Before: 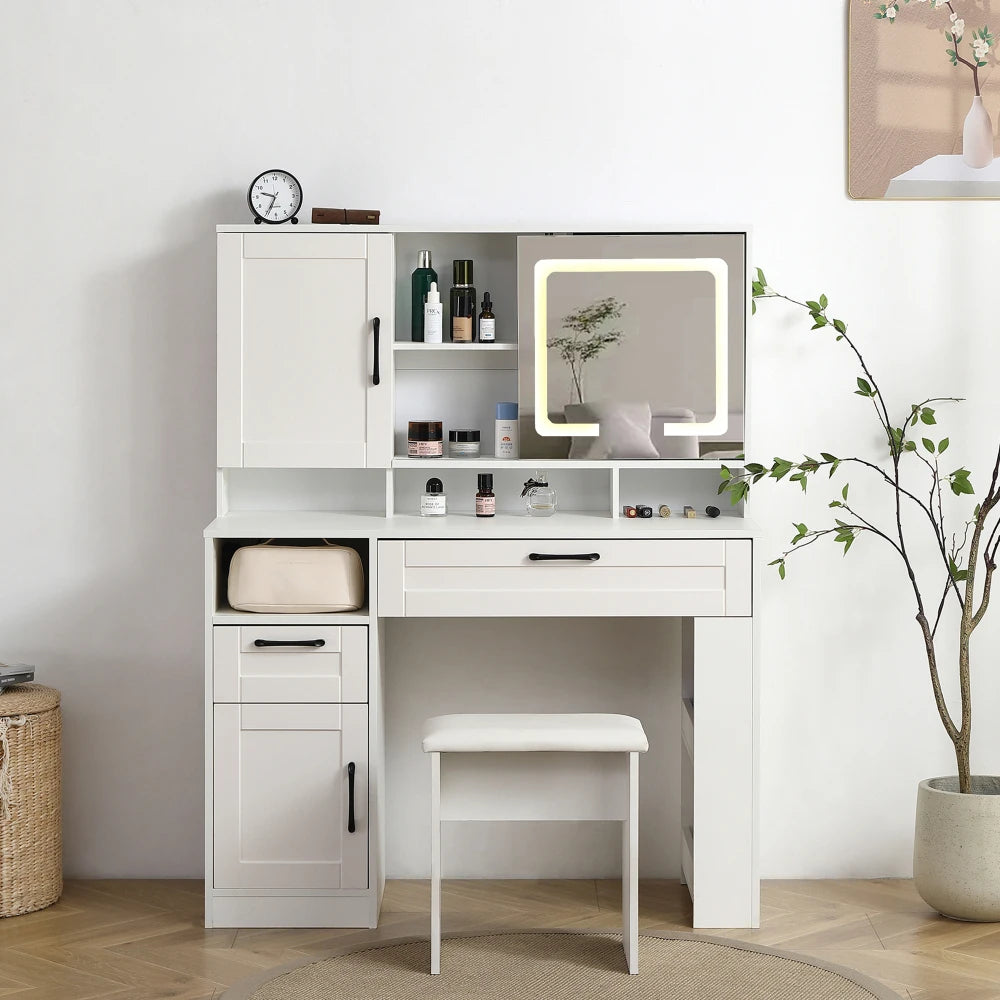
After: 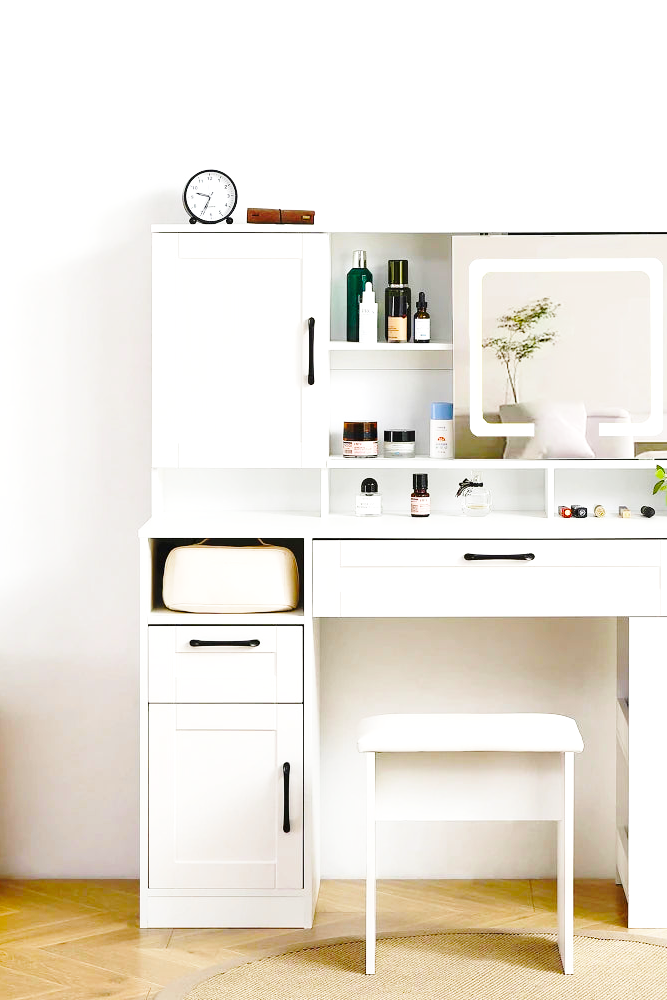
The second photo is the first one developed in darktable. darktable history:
exposure: black level correction 0, exposure 0.5 EV, compensate highlight preservation false
crop and rotate: left 6.587%, right 26.618%
base curve: curves: ch0 [(0, 0) (0.032, 0.037) (0.105, 0.228) (0.435, 0.76) (0.856, 0.983) (1, 1)], preserve colors none
color balance rgb: perceptual saturation grading › global saturation 39.992%, perceptual saturation grading › highlights -24.919%, perceptual saturation grading › mid-tones 35.253%, perceptual saturation grading › shadows 34.976%
